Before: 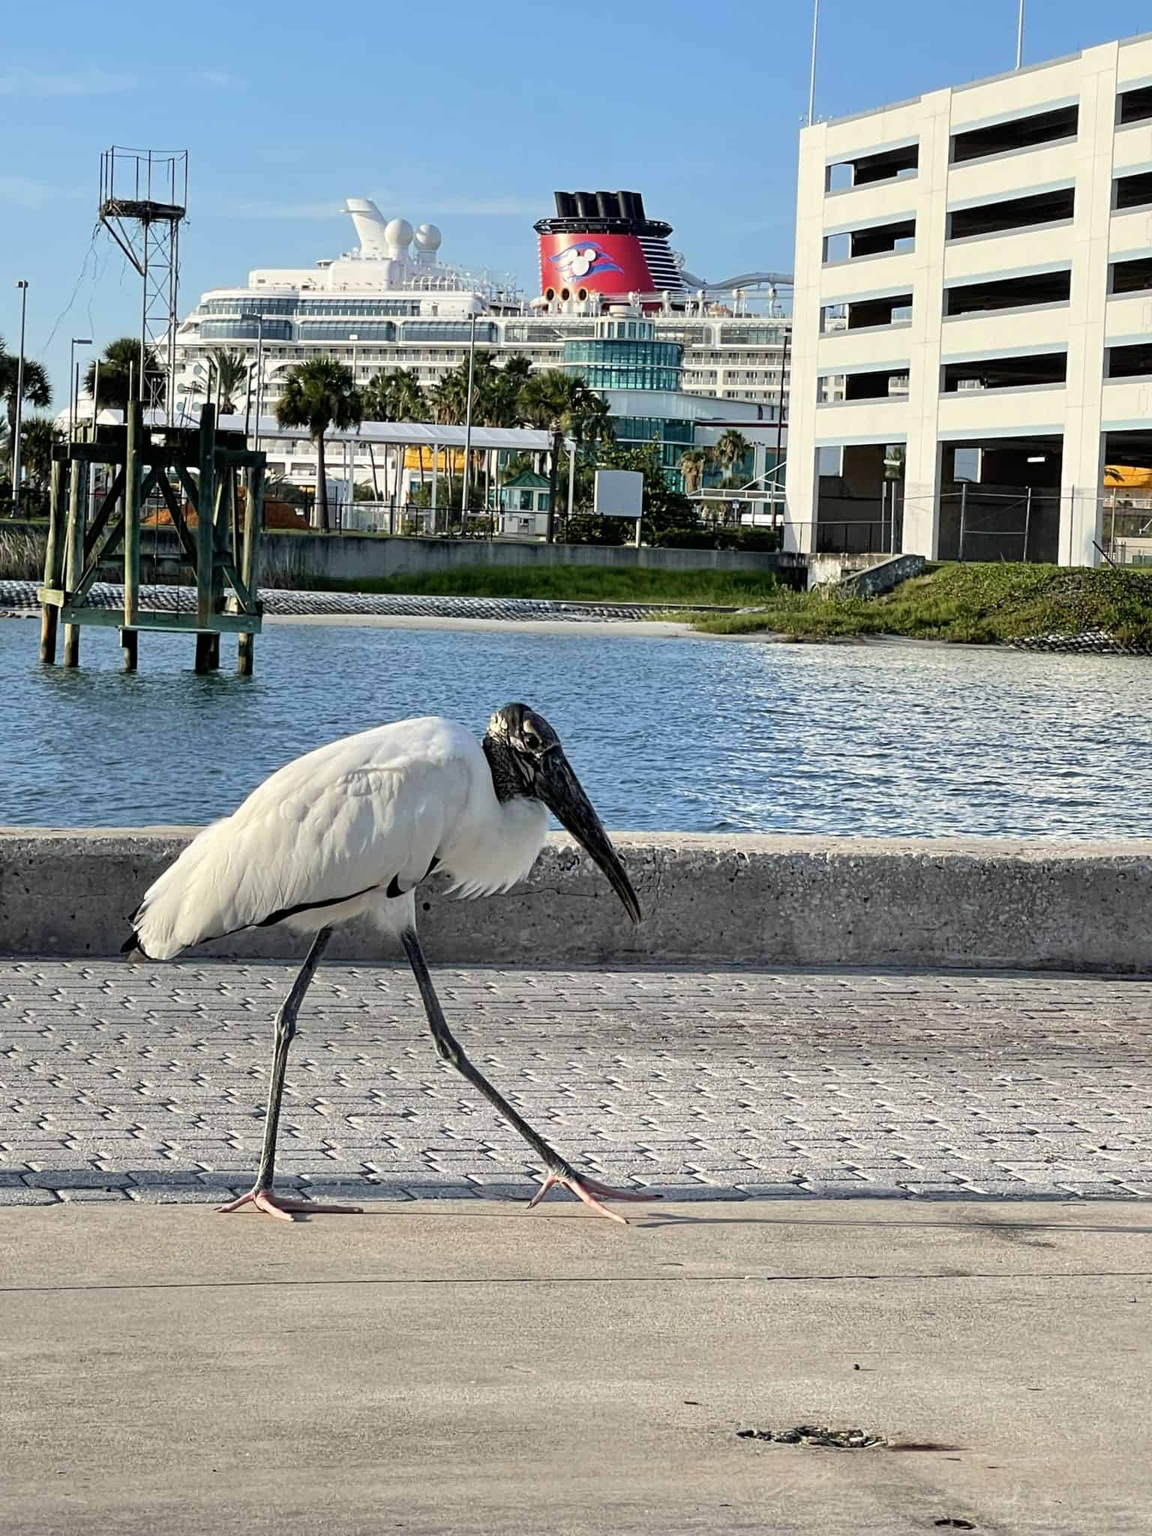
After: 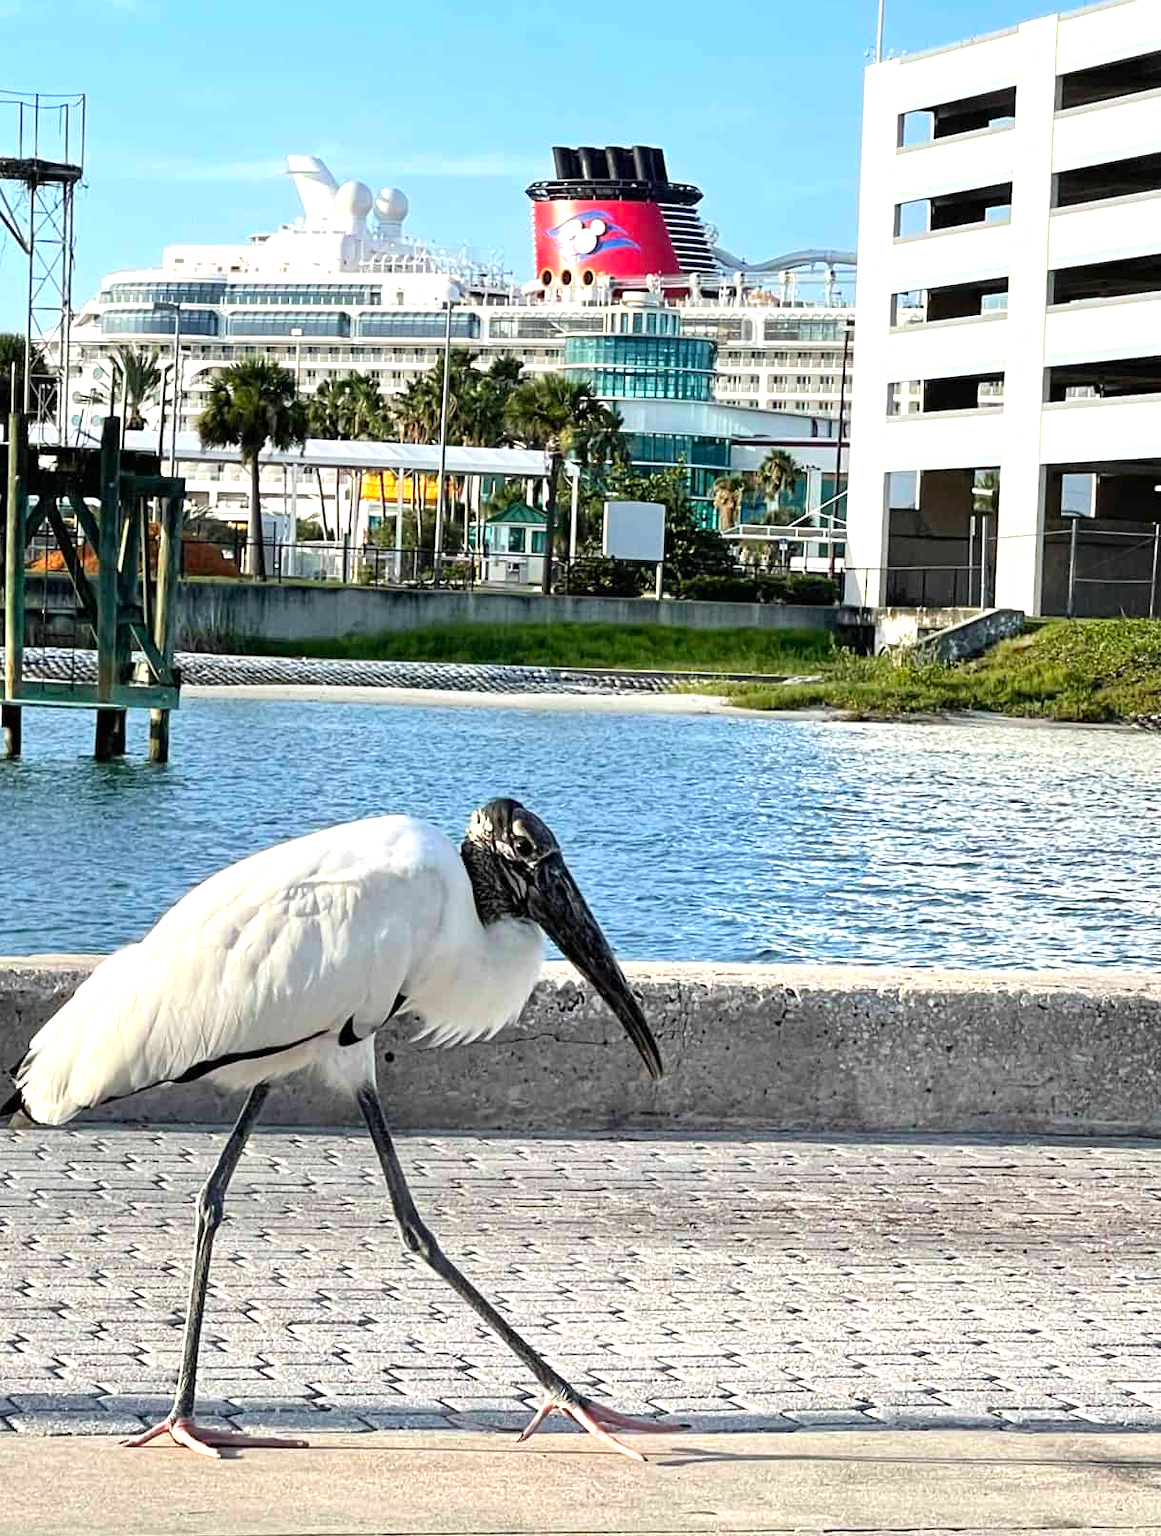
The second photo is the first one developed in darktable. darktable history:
crop and rotate: left 10.49%, top 5.002%, right 10.31%, bottom 16.469%
exposure: exposure 0.719 EV, compensate highlight preservation false
